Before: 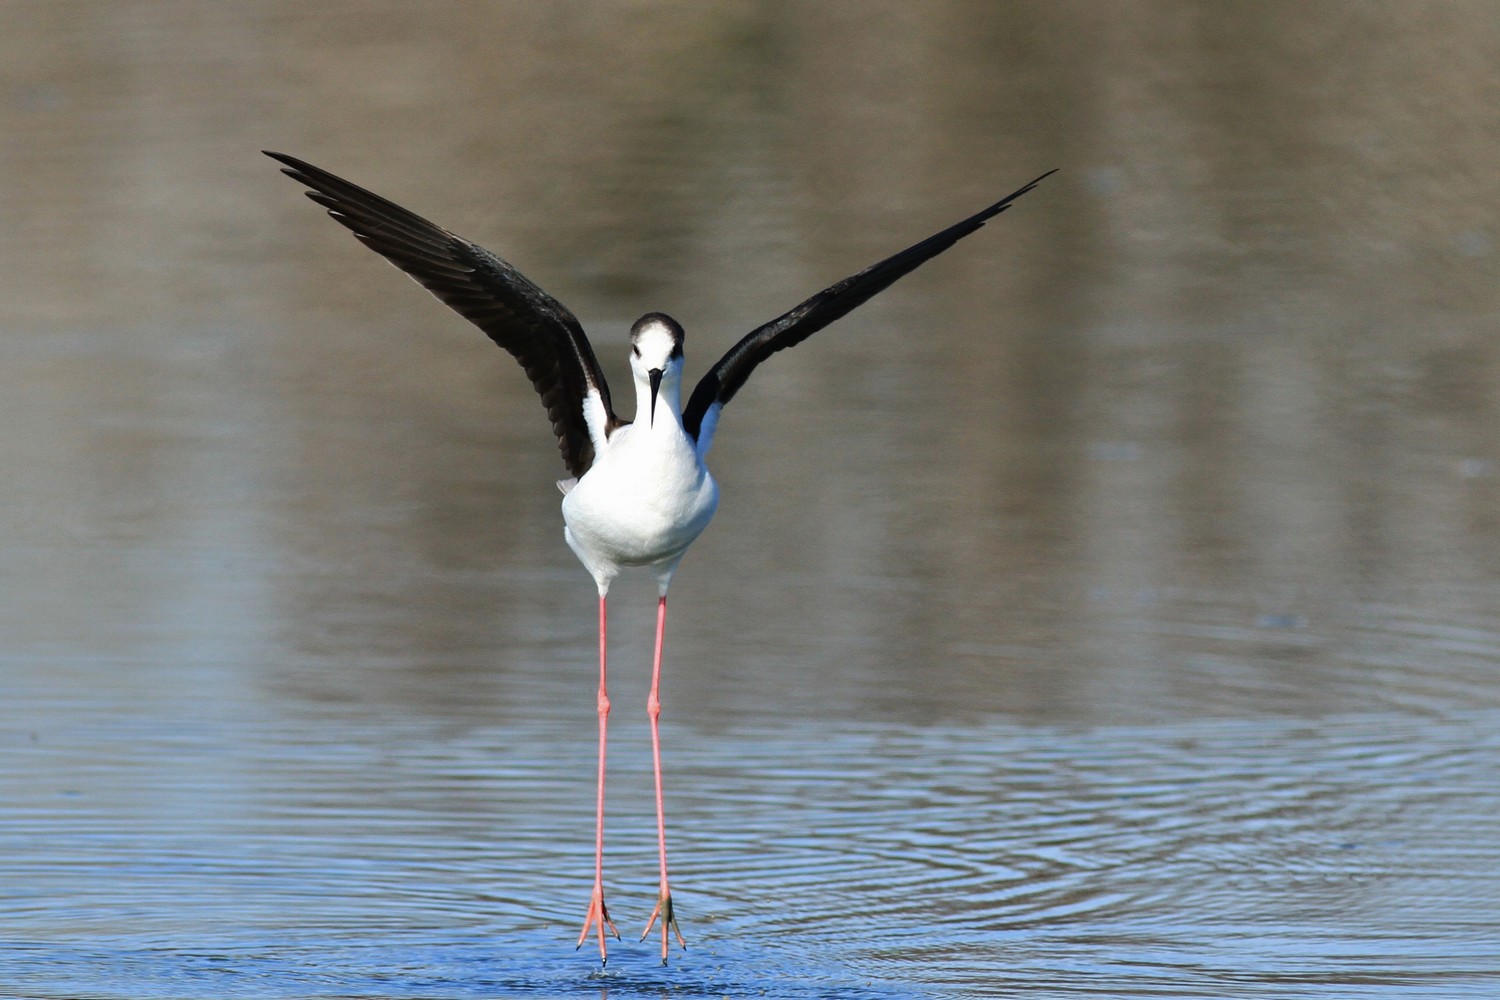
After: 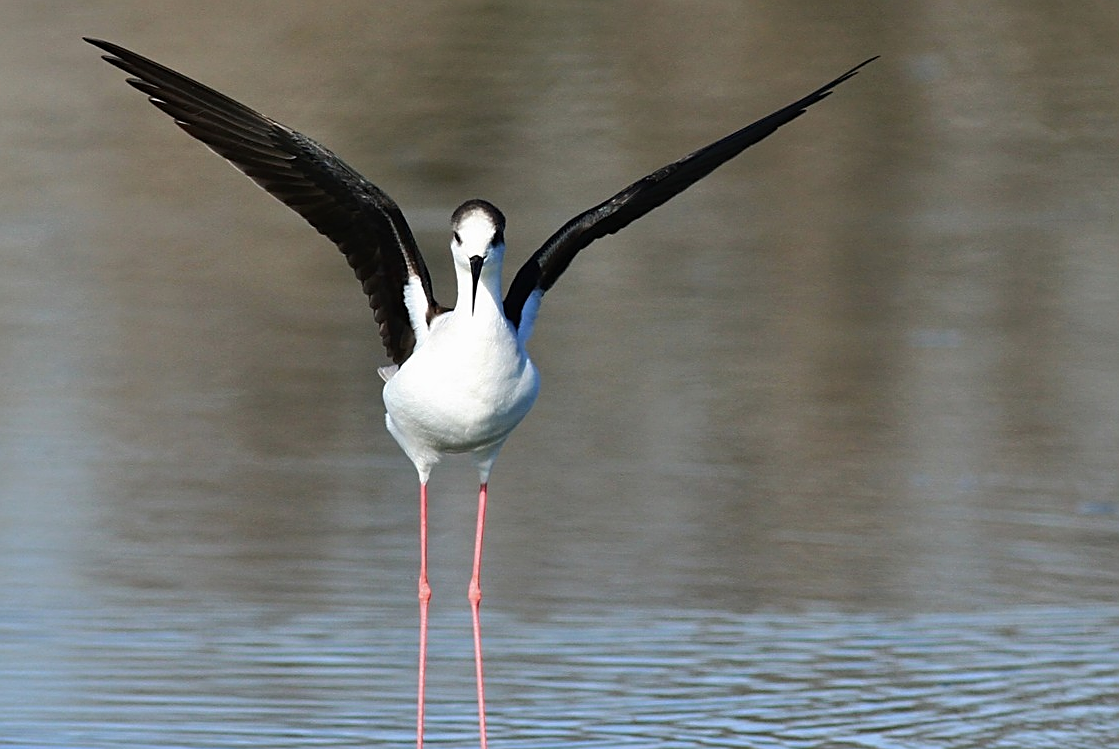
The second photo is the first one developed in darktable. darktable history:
sharpen: amount 0.573
crop and rotate: left 11.975%, top 11.374%, right 13.374%, bottom 13.693%
